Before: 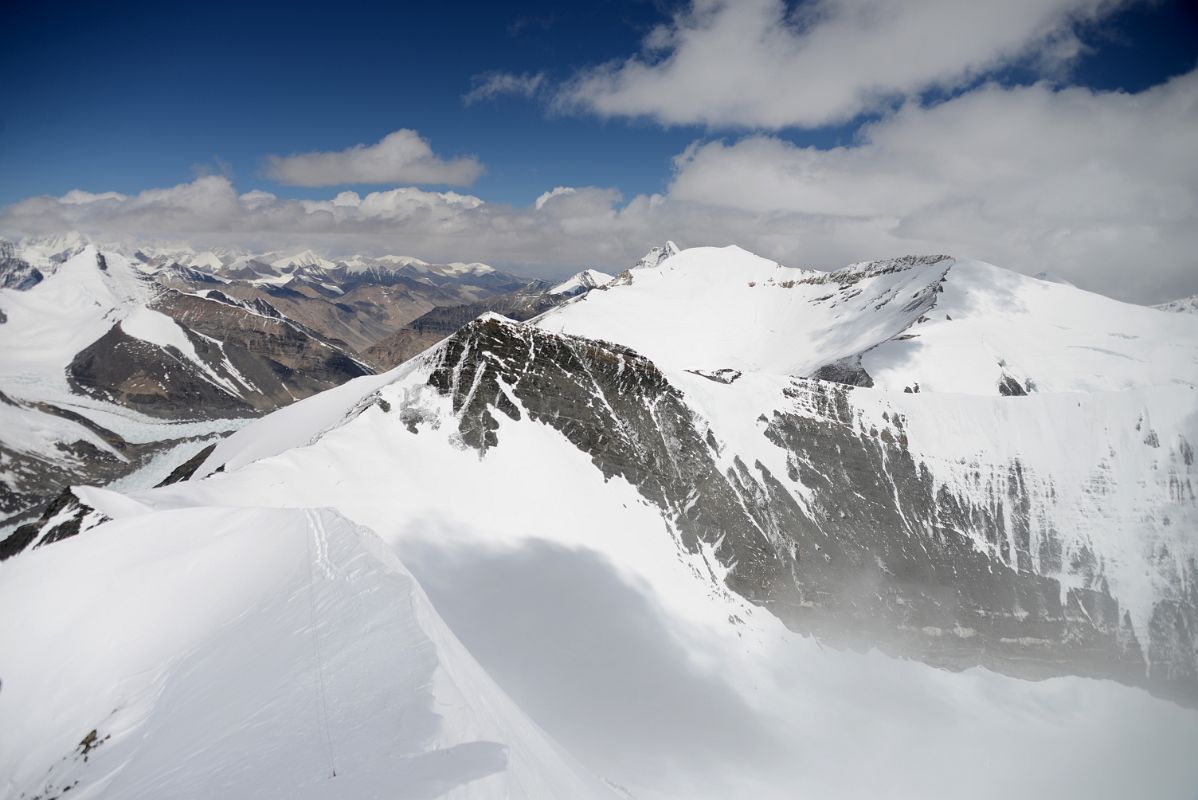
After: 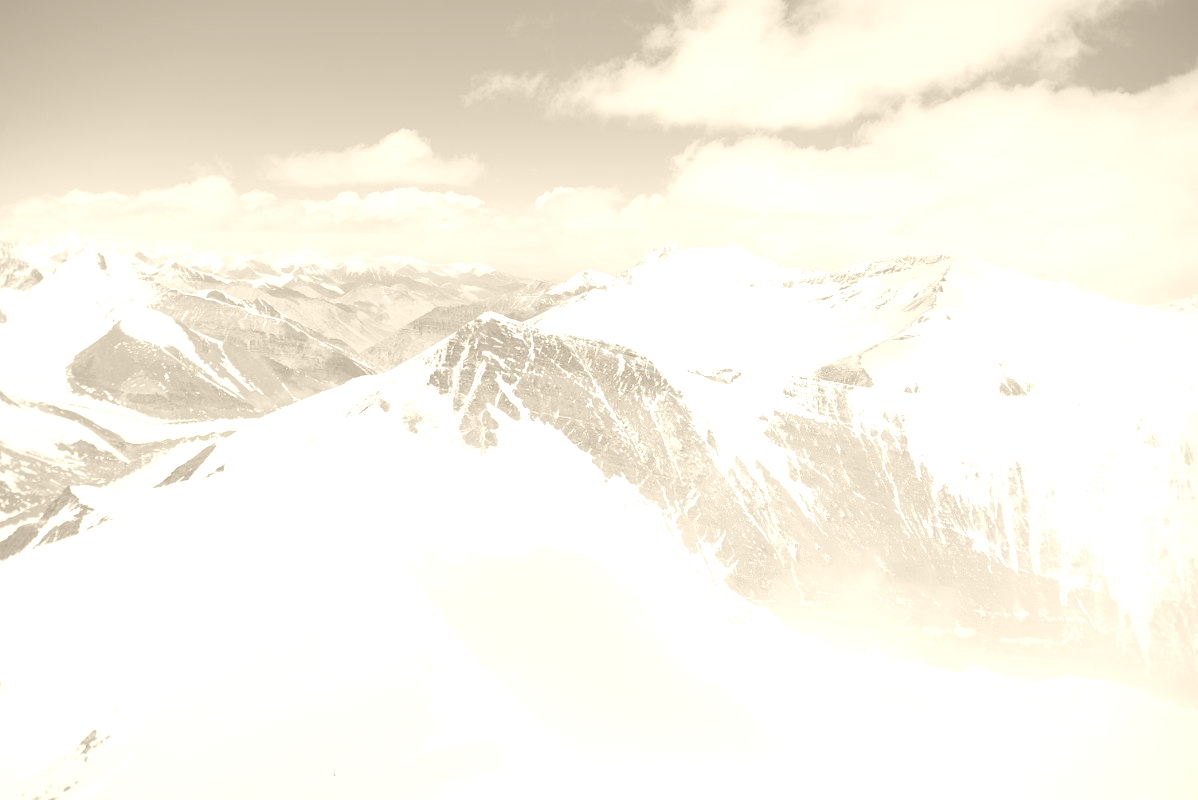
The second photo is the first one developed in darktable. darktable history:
colorize: hue 36°, saturation 71%, lightness 80.79%
exposure: exposure -0.01 EV, compensate highlight preservation false
